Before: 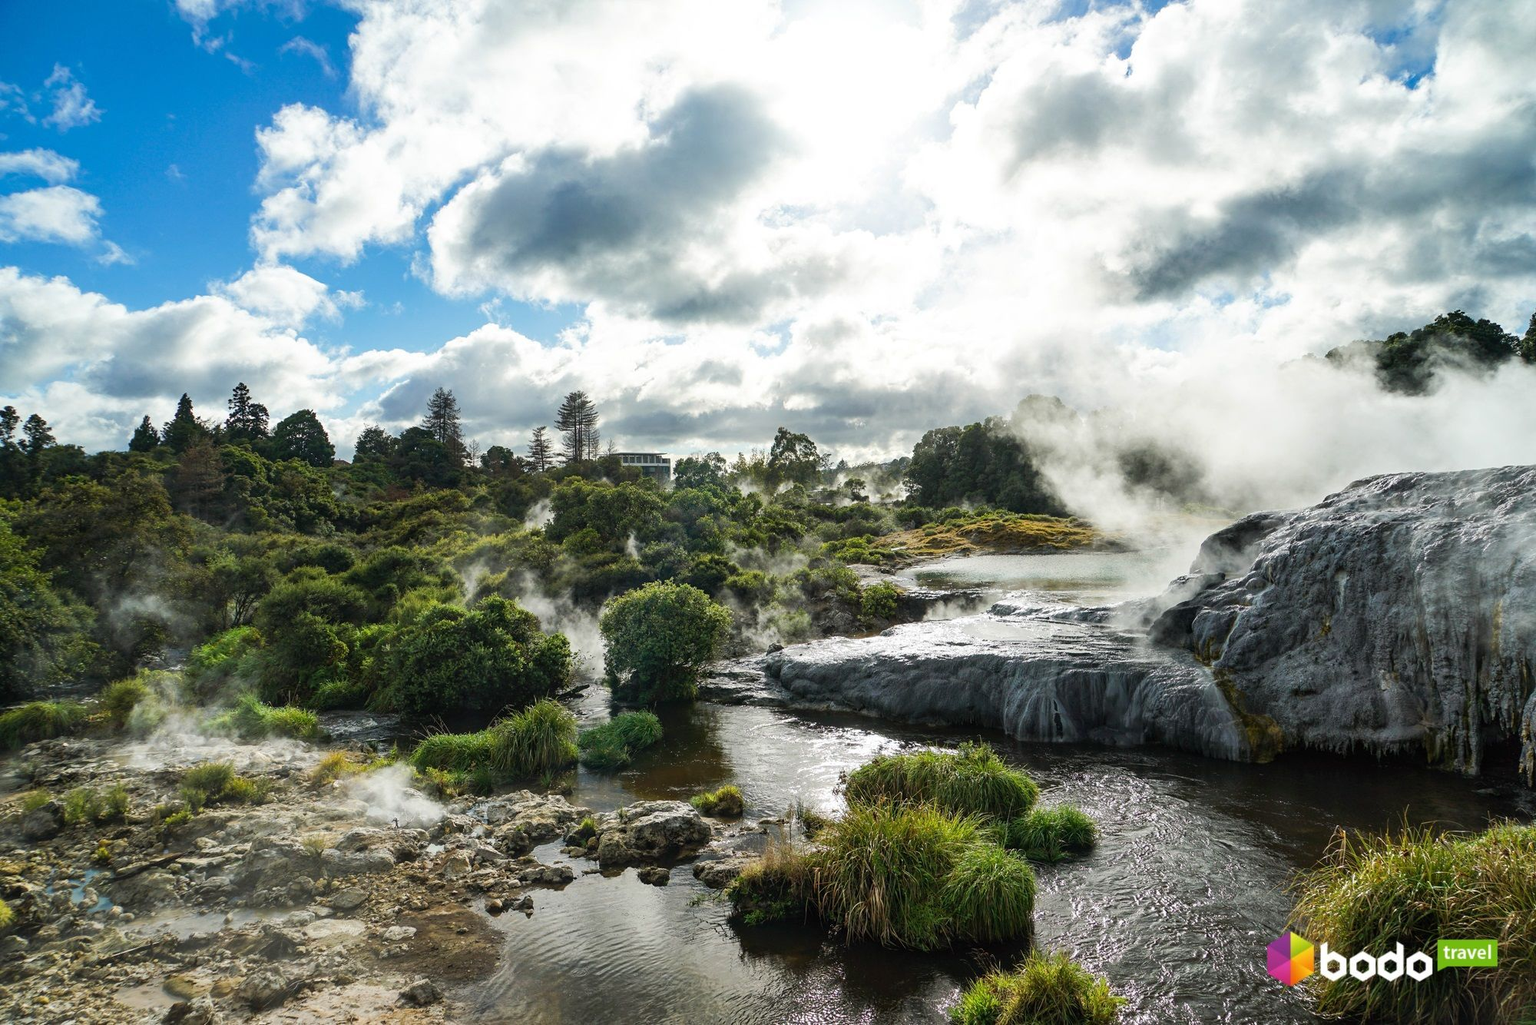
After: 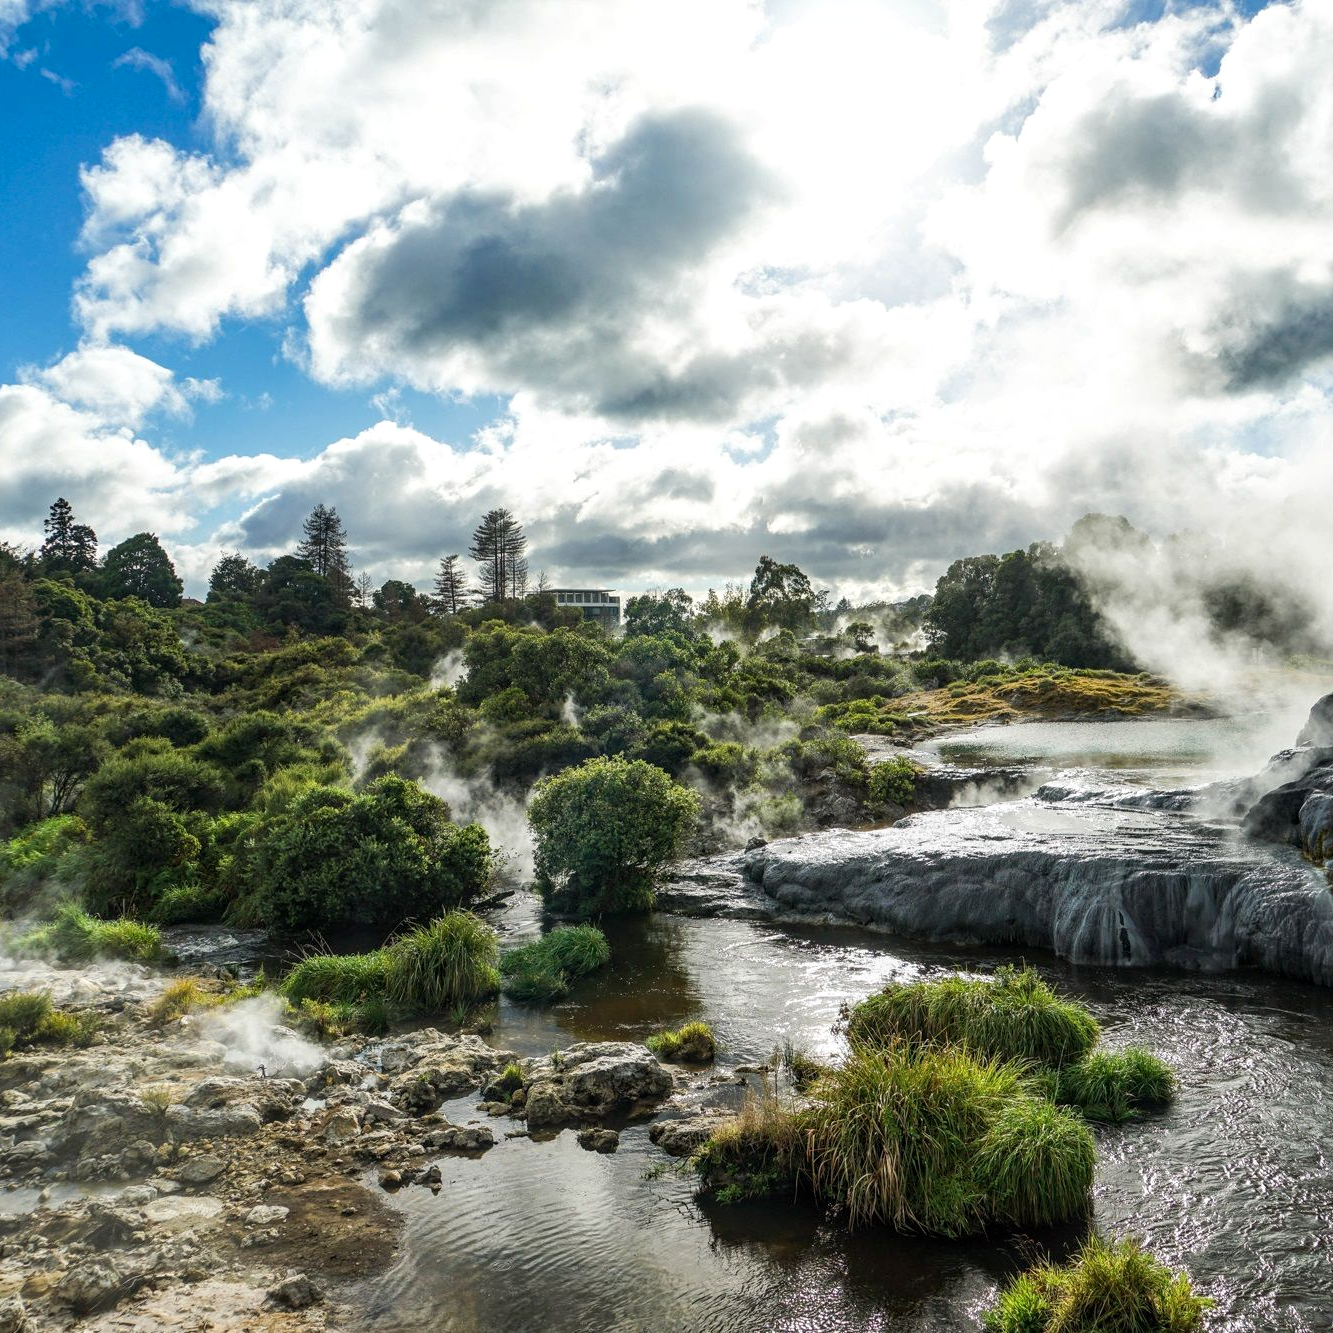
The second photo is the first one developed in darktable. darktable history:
local contrast: on, module defaults
crop and rotate: left 12.673%, right 20.66%
